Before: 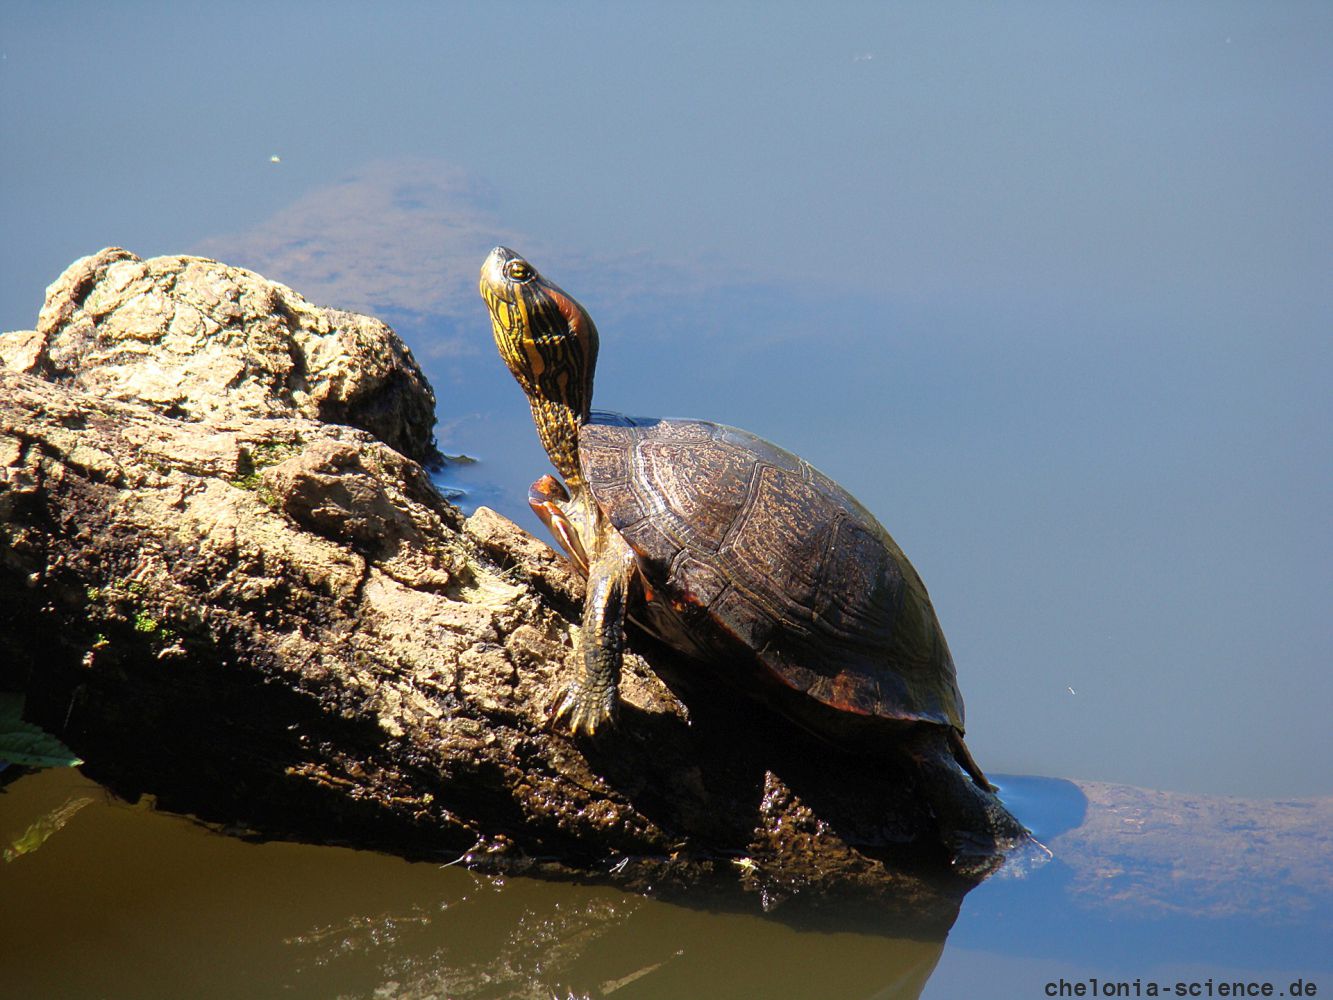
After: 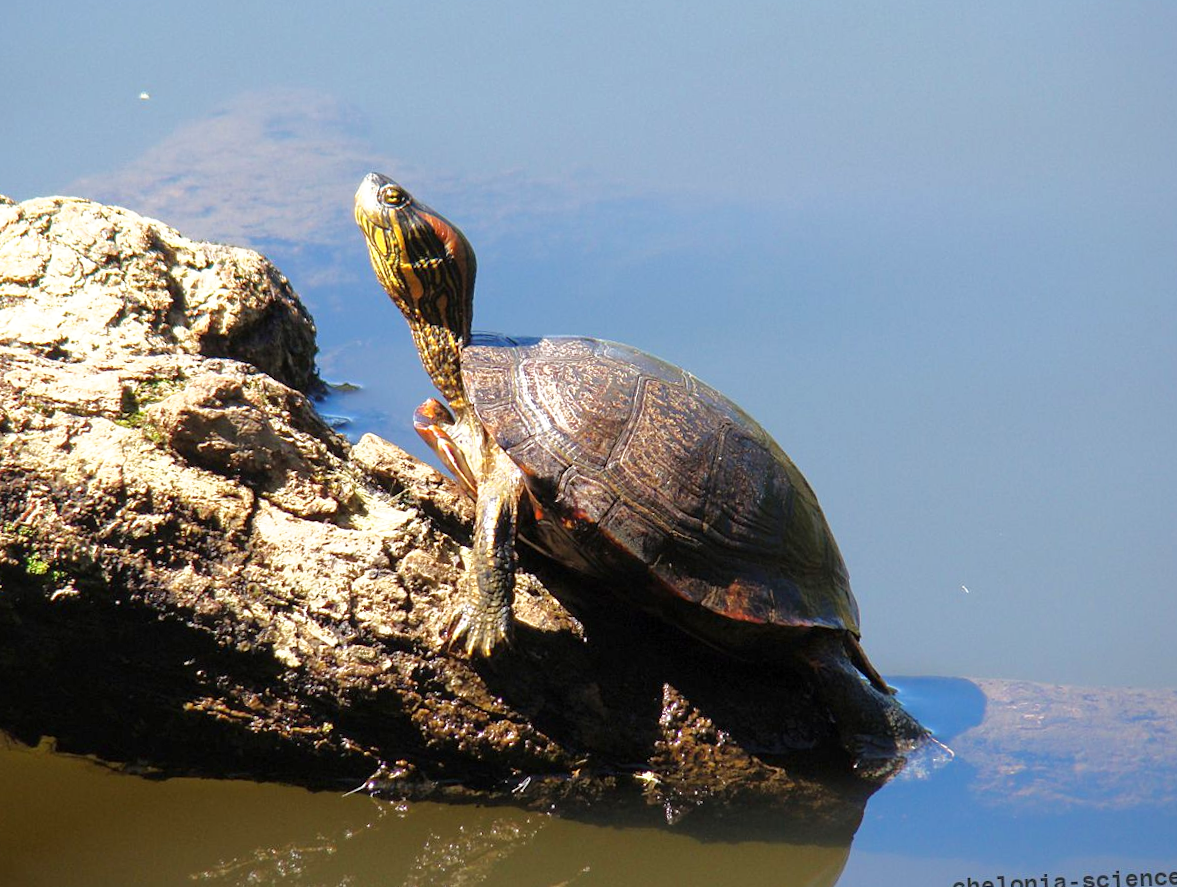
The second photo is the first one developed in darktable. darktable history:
tone equalizer: -8 EV -0.001 EV, -7 EV 0.003 EV, -6 EV -0.002 EV, -5 EV -0.006 EV, -4 EV -0.059 EV, -3 EV -0.217 EV, -2 EV -0.289 EV, -1 EV 0.104 EV, +0 EV 0.309 EV, edges refinement/feathering 500, mask exposure compensation -1.57 EV, preserve details no
base curve: curves: ch0 [(0, 0) (0.557, 0.834) (1, 1)], preserve colors none
crop and rotate: angle 2.73°, left 6.127%, top 5.679%
